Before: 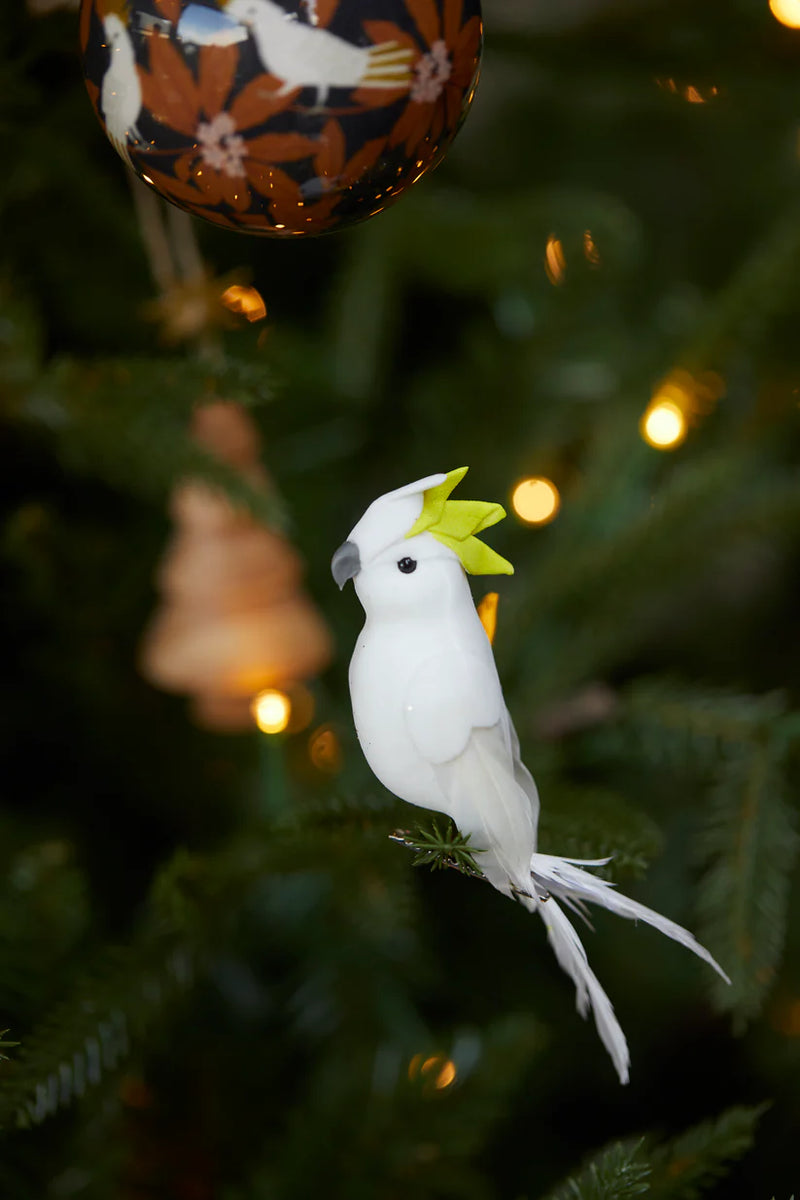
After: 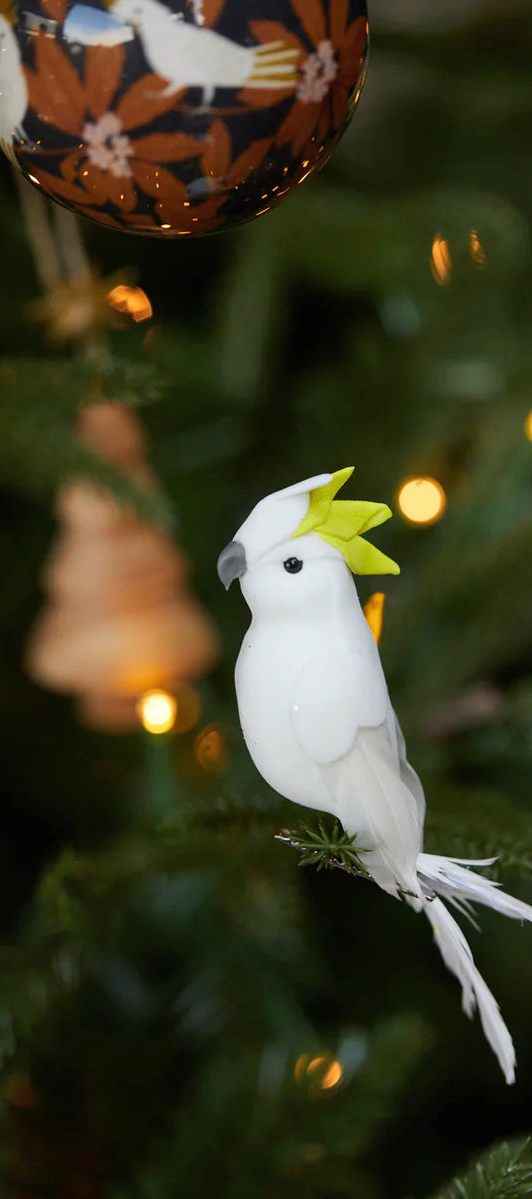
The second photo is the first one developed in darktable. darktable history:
shadows and highlights: shadows 36.78, highlights -28.18, soften with gaussian
crop and rotate: left 14.31%, right 19.181%
